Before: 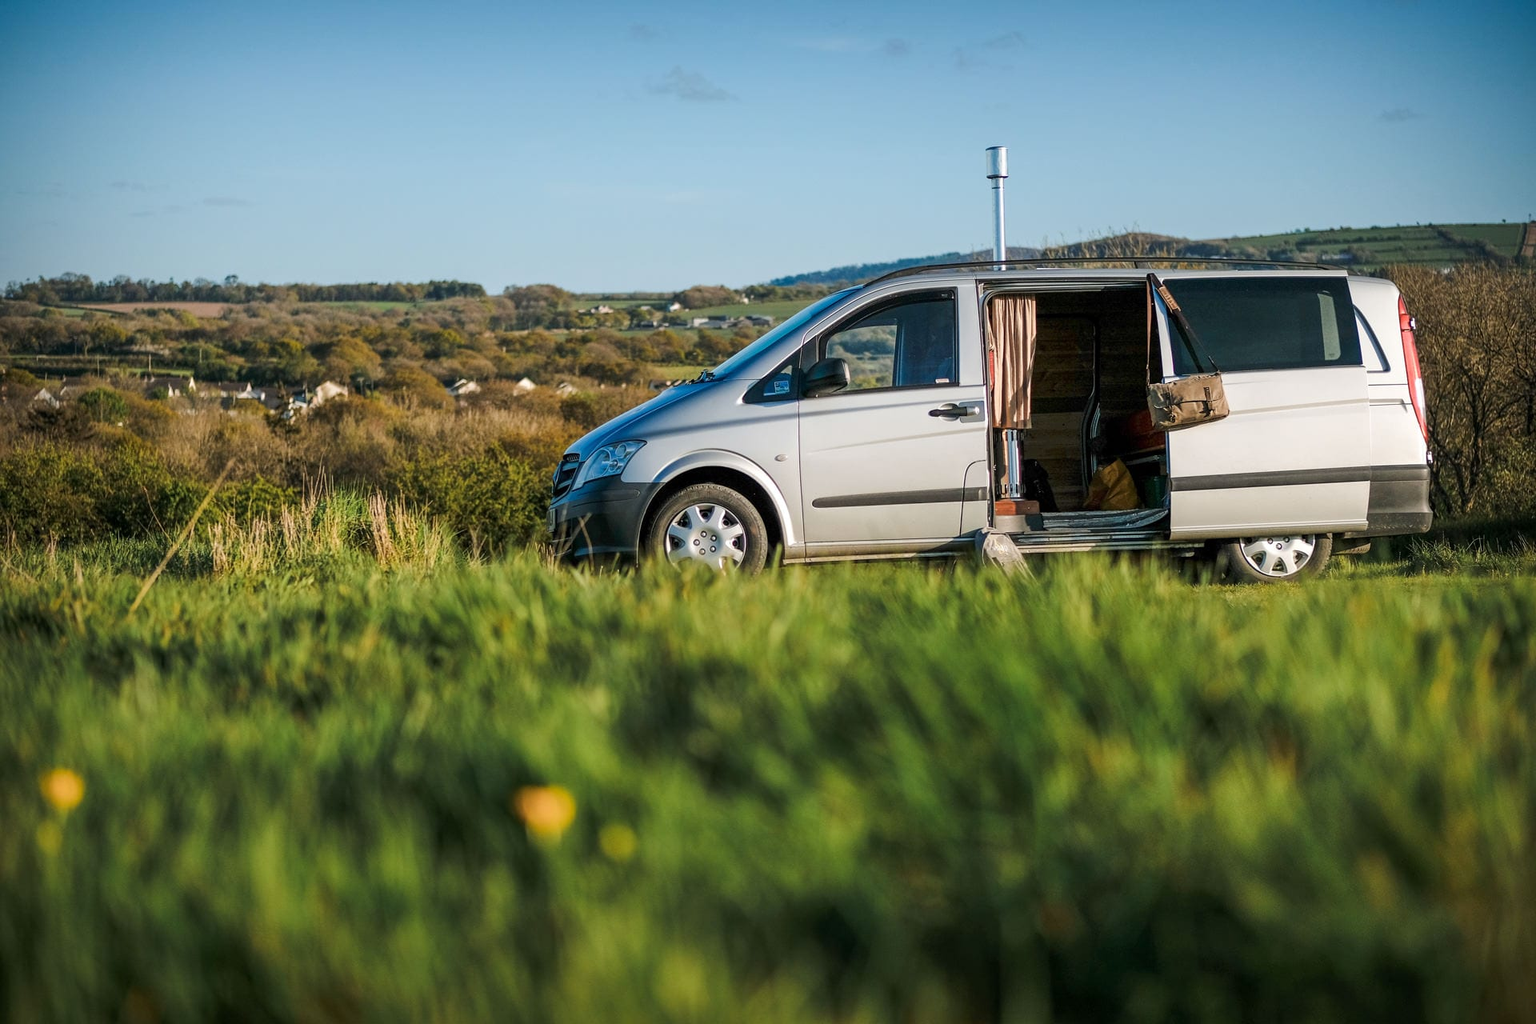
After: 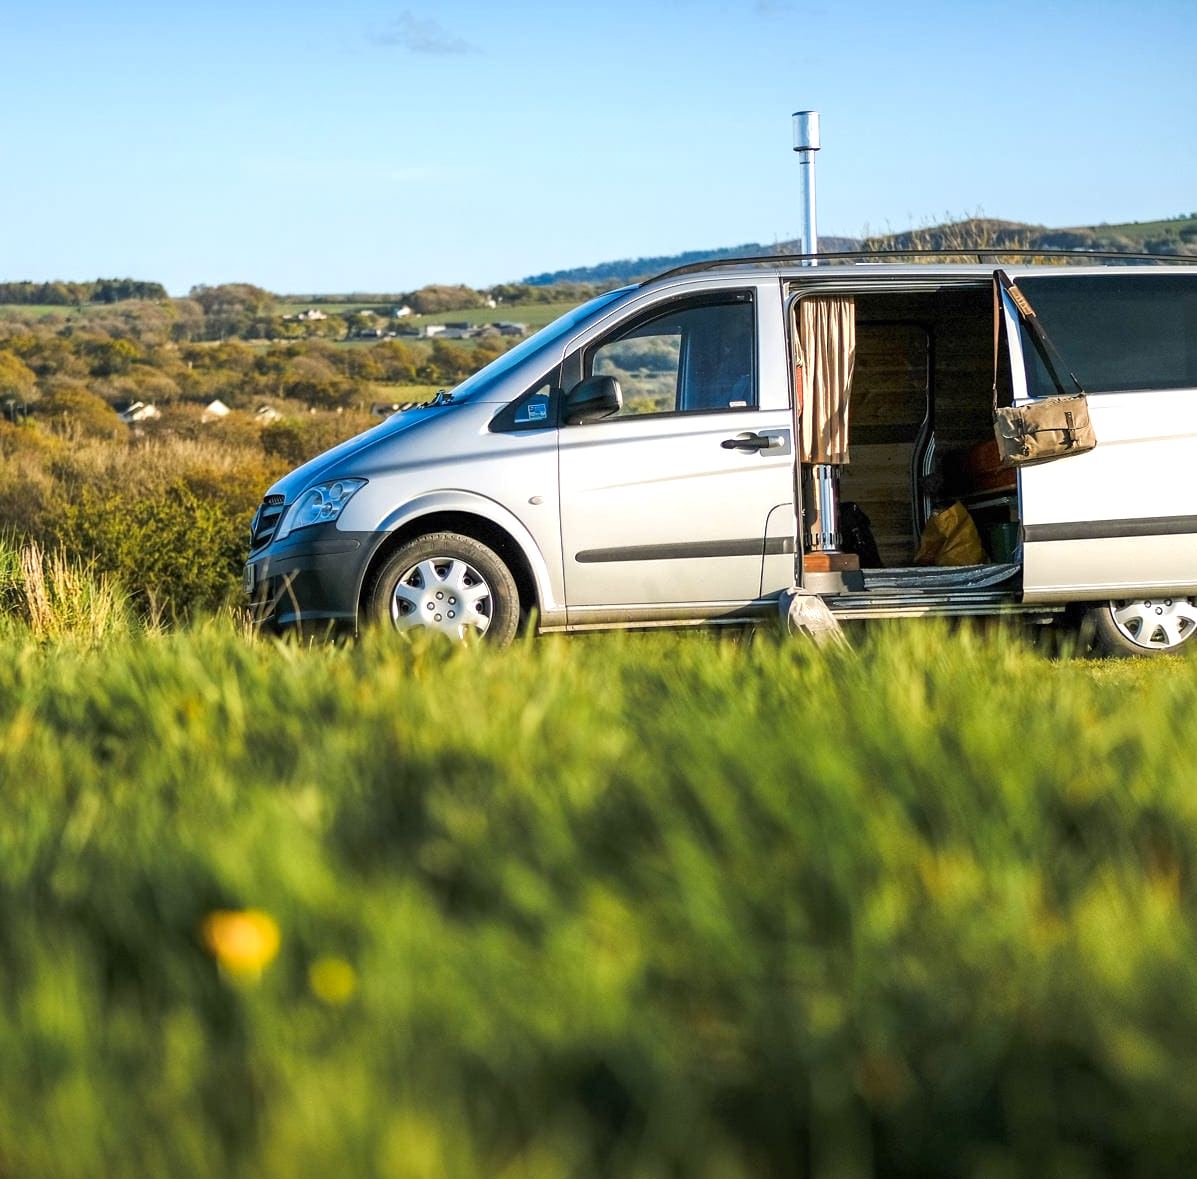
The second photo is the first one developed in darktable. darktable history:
crop and rotate: left 22.918%, top 5.629%, right 14.711%, bottom 2.247%
color contrast: green-magenta contrast 0.8, blue-yellow contrast 1.1, unbound 0
exposure: black level correction 0, exposure 0.6 EV, compensate exposure bias true, compensate highlight preservation false
